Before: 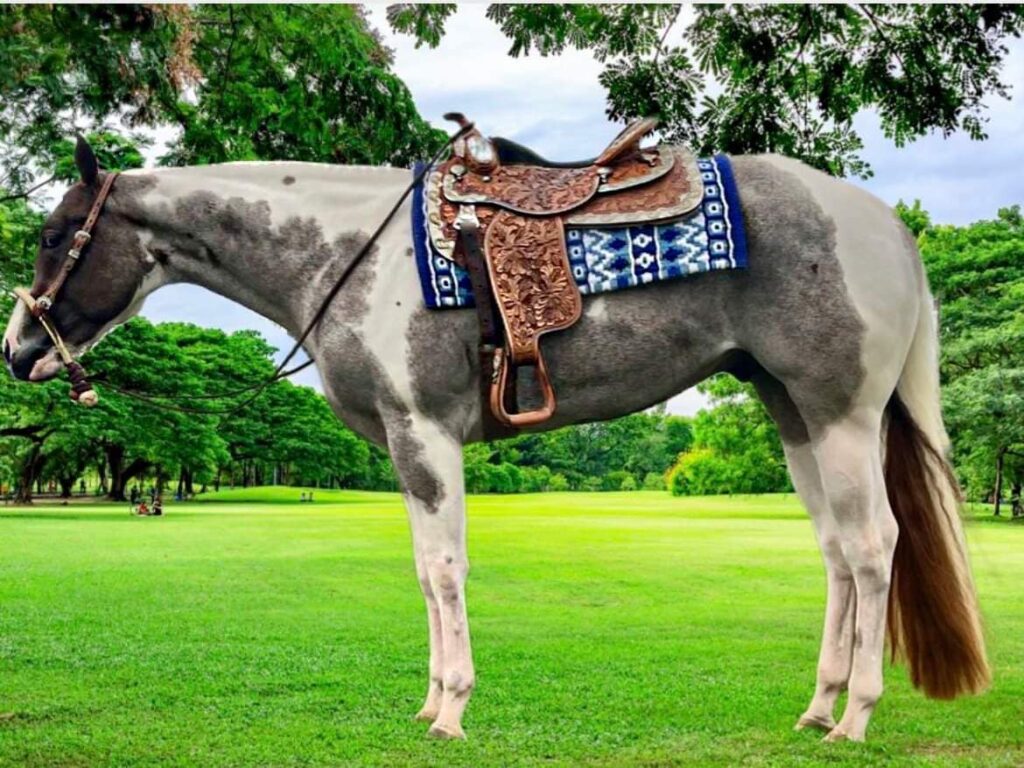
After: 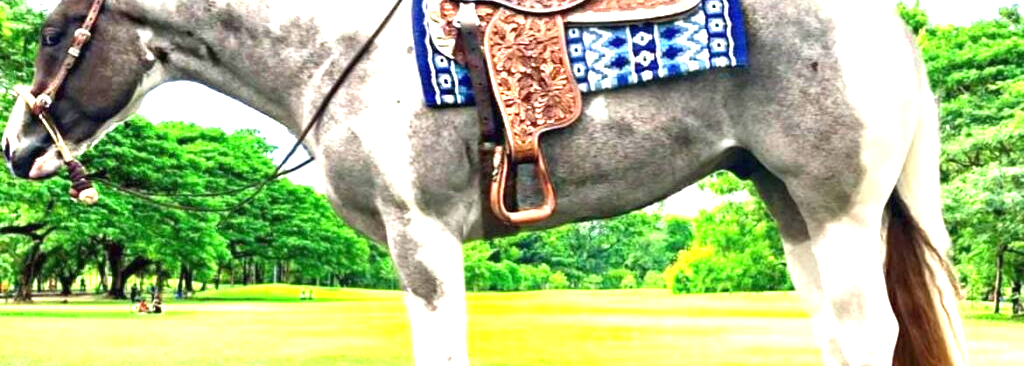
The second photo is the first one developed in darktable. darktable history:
crop and rotate: top 26.358%, bottom 25.966%
exposure: black level correction 0, exposure 1.75 EV, compensate highlight preservation false
